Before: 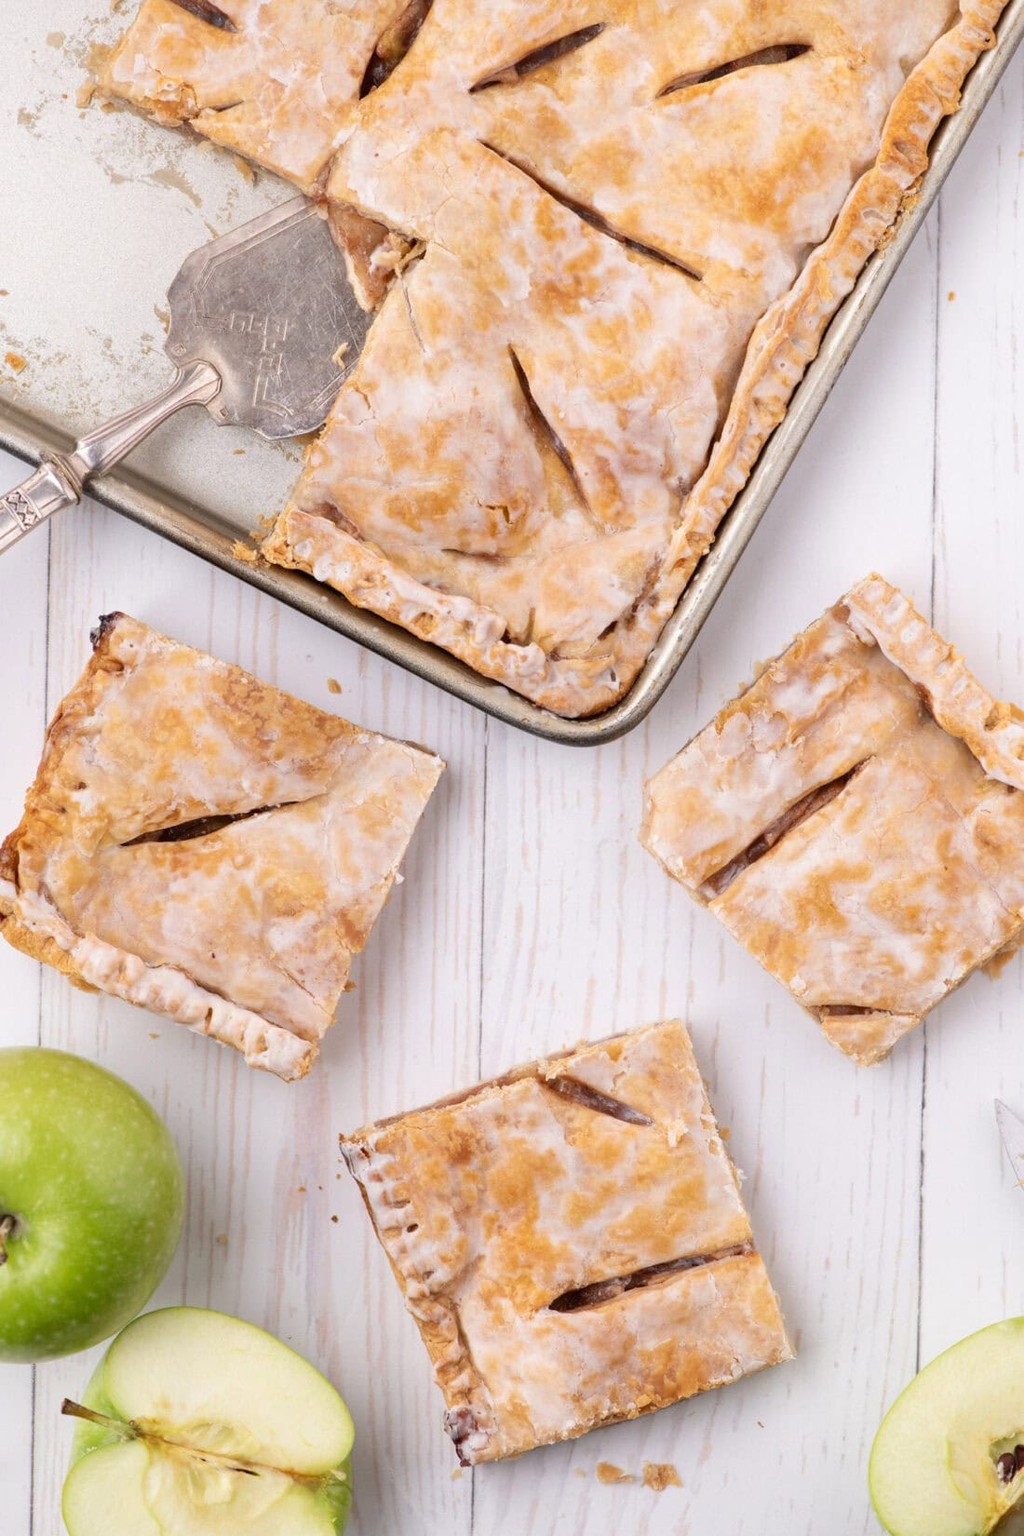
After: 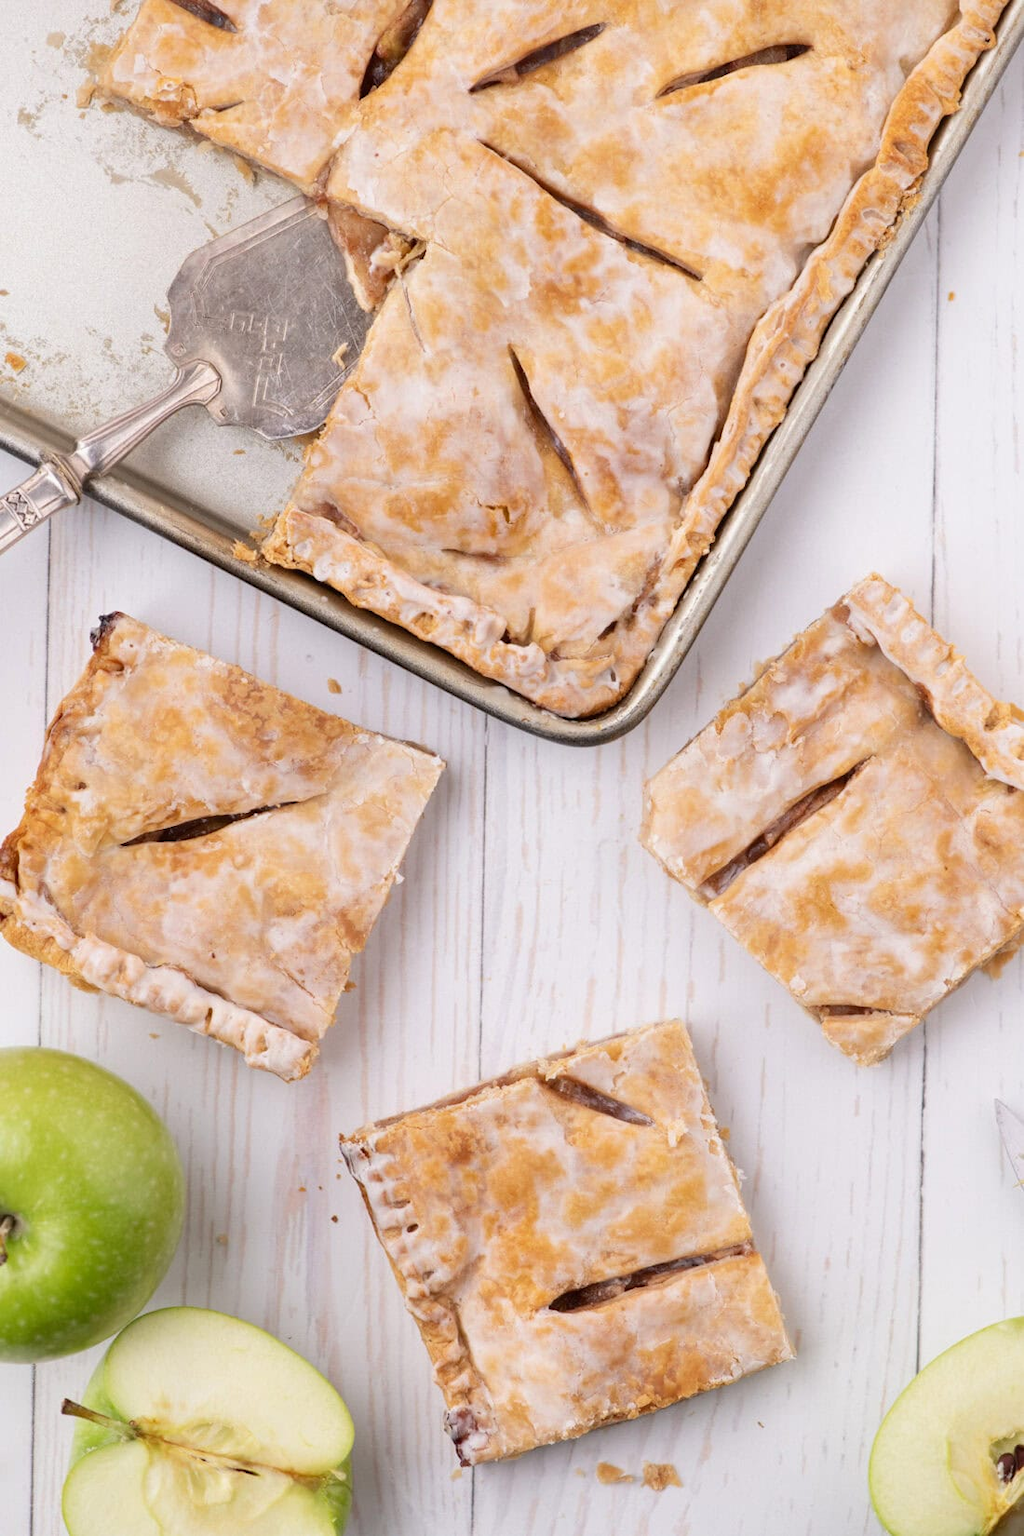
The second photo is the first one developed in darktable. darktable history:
tone equalizer: -7 EV 0.204 EV, -6 EV 0.14 EV, -5 EV 0.077 EV, -4 EV 0.026 EV, -2 EV -0.023 EV, -1 EV -0.043 EV, +0 EV -0.07 EV
